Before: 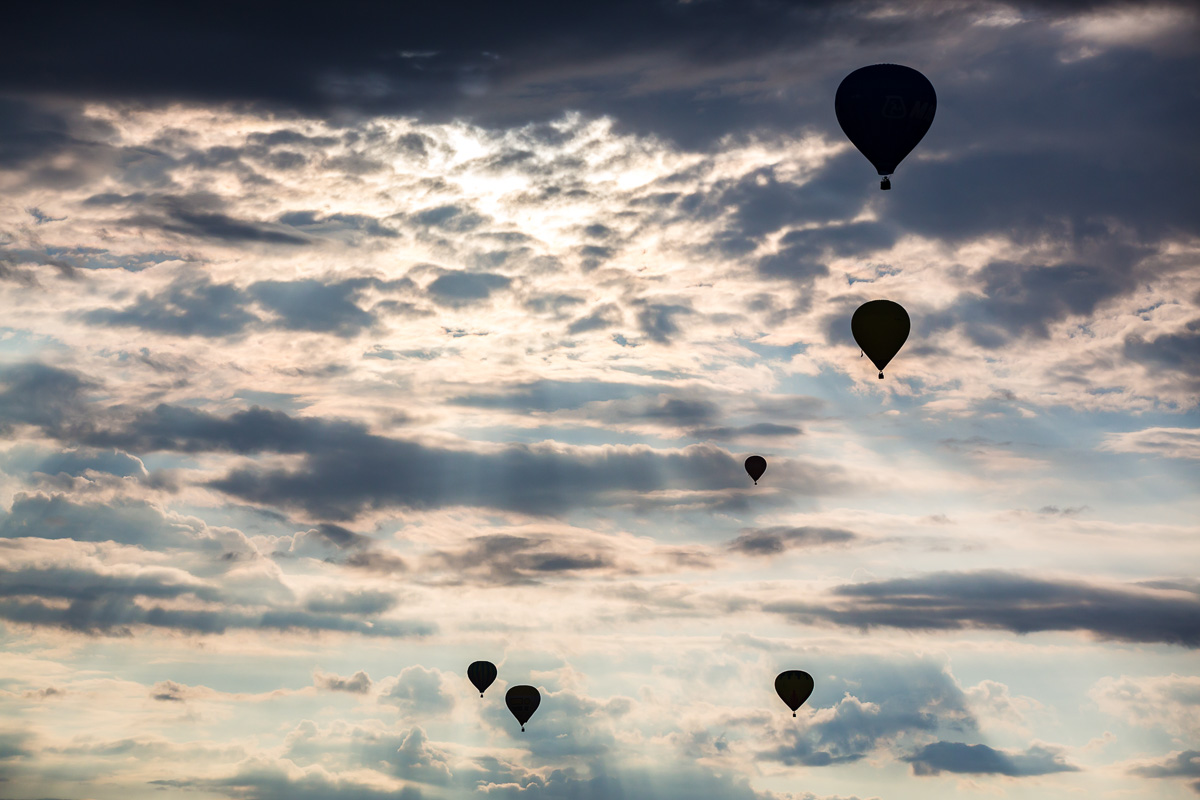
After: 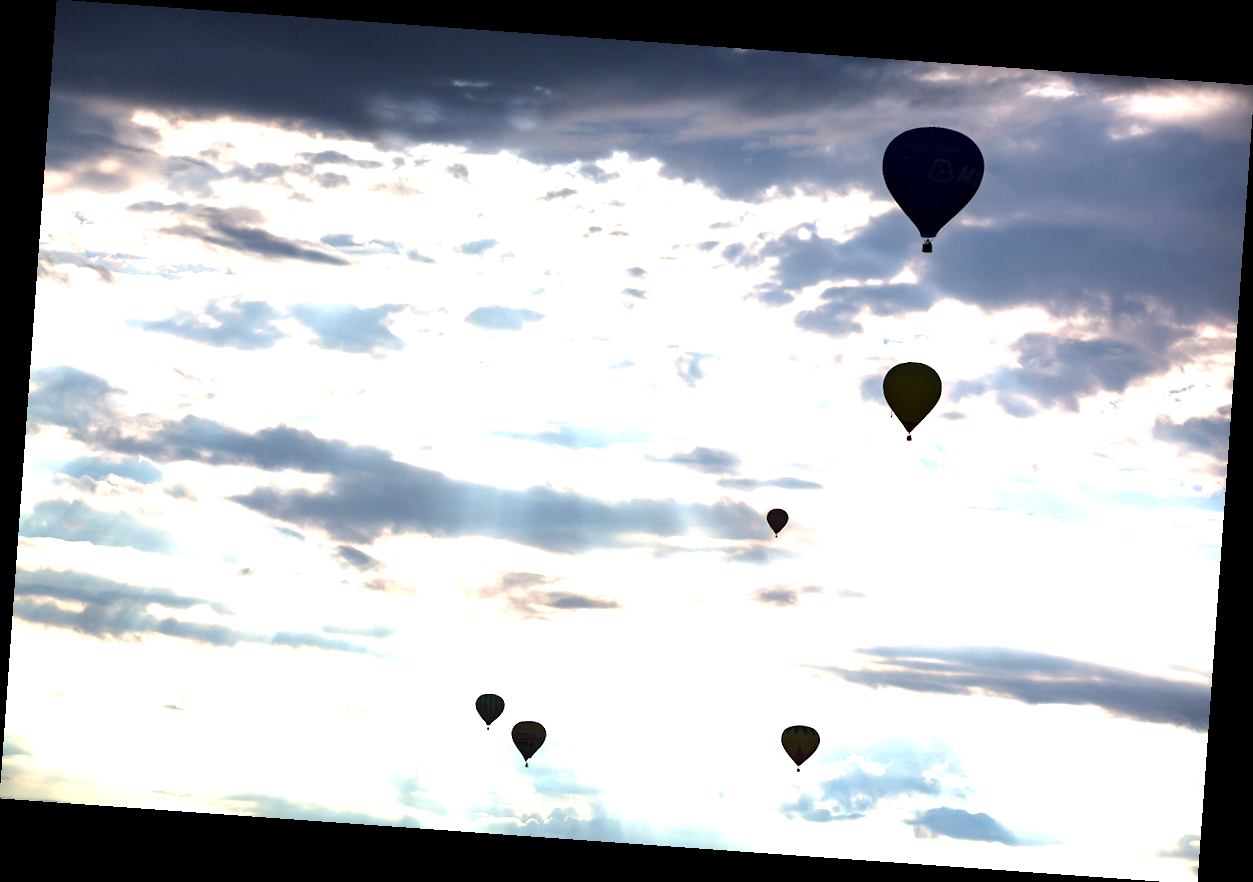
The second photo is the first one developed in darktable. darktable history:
exposure: black level correction 0.001, exposure 1.719 EV, compensate exposure bias true, compensate highlight preservation false
rotate and perspective: rotation 4.1°, automatic cropping off
